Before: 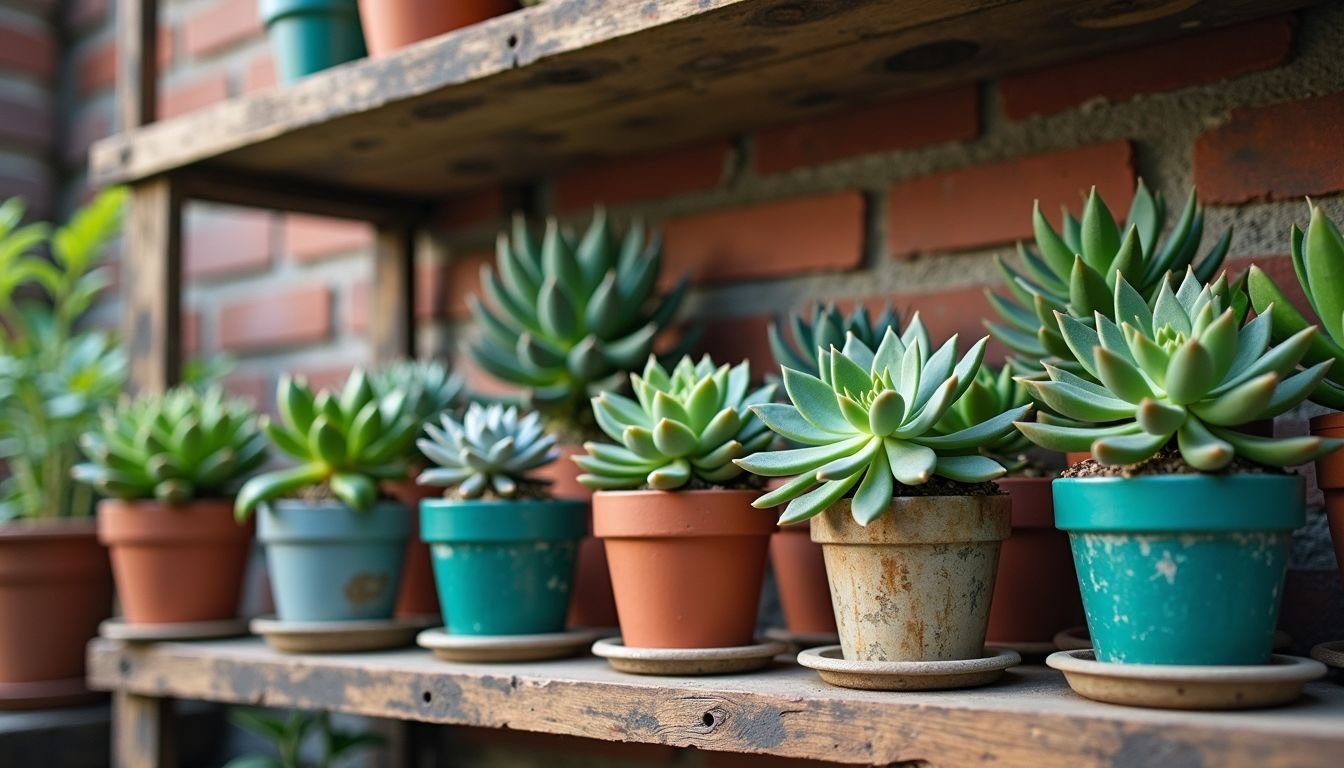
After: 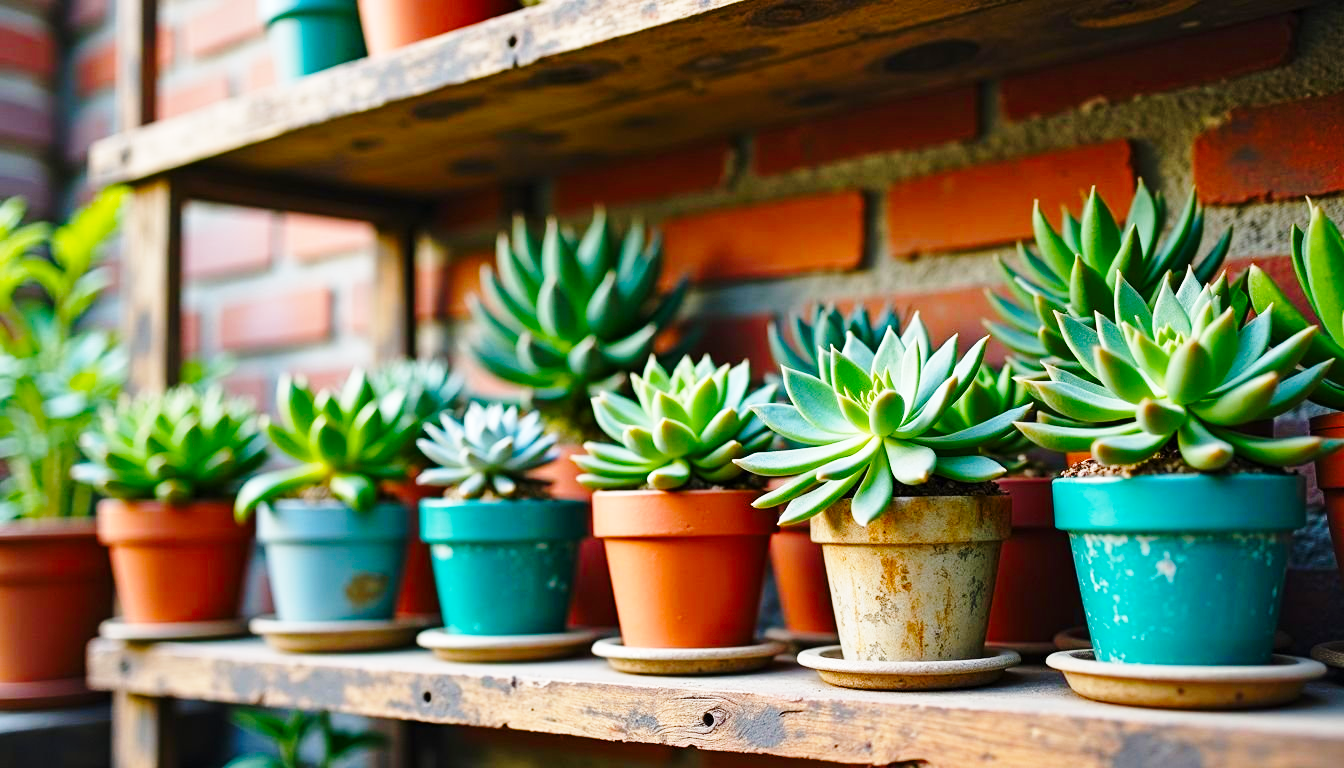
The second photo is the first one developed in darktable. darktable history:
shadows and highlights: shadows 37.27, highlights -28.18, soften with gaussian
color balance rgb: perceptual saturation grading › global saturation 35%, perceptual saturation grading › highlights -30%, perceptual saturation grading › shadows 35%, perceptual brilliance grading › global brilliance 3%, perceptual brilliance grading › highlights -3%, perceptual brilliance grading › shadows 3%
base curve: curves: ch0 [(0, 0) (0.028, 0.03) (0.121, 0.232) (0.46, 0.748) (0.859, 0.968) (1, 1)], preserve colors none
